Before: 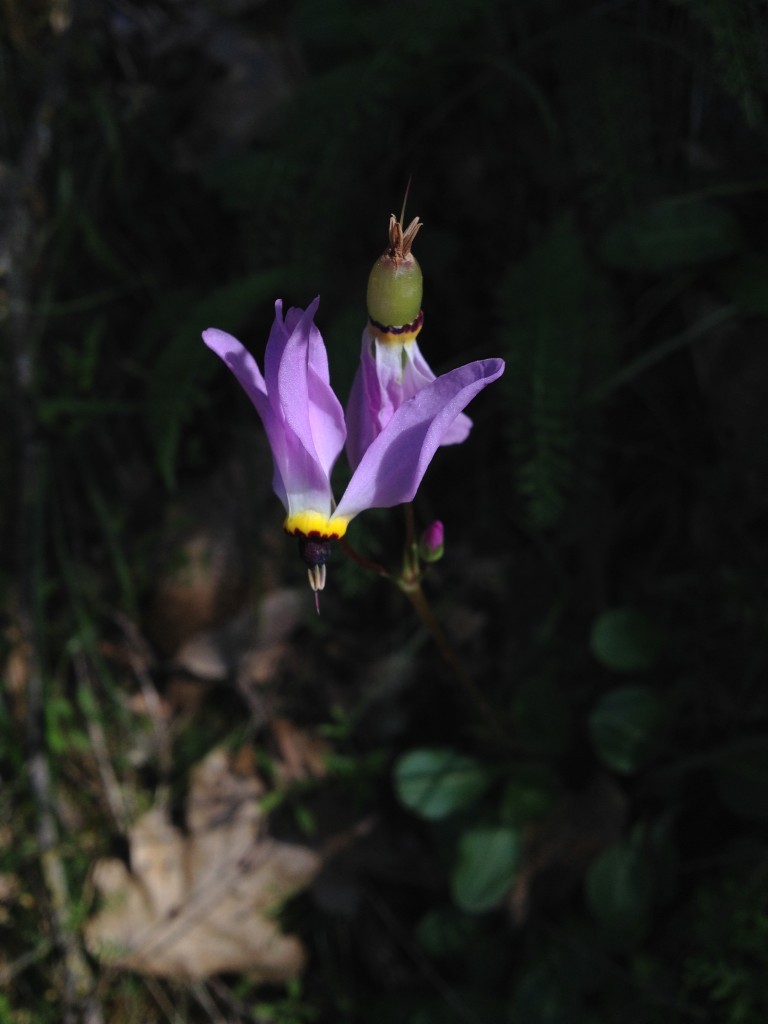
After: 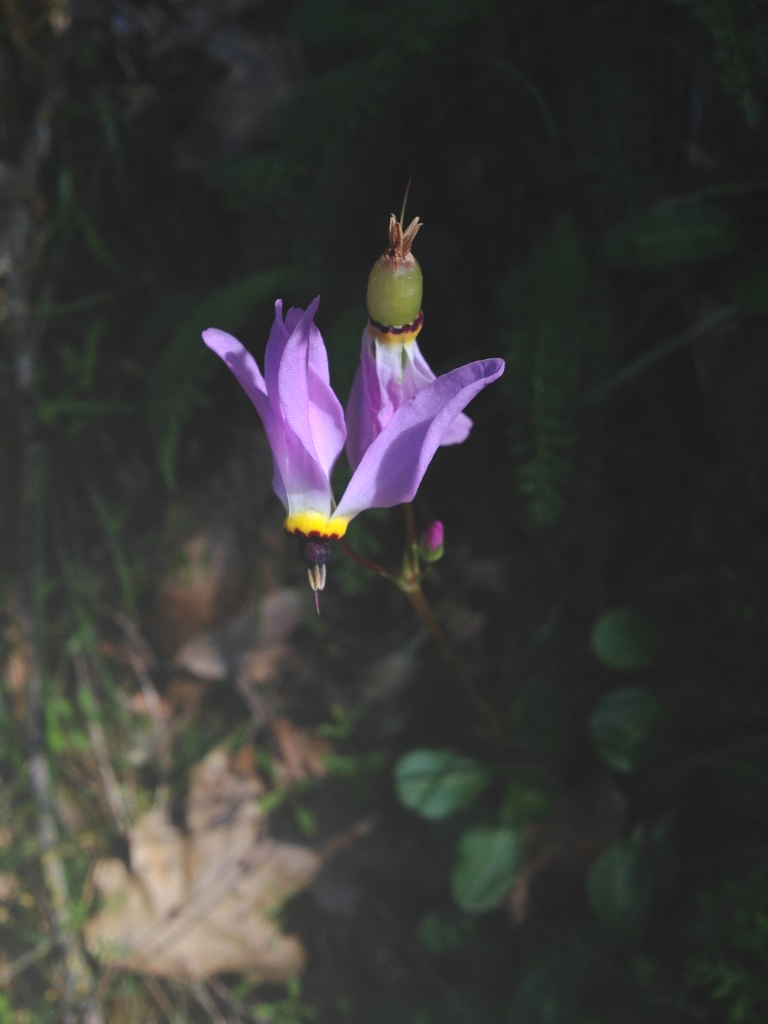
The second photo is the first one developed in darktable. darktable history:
bloom: size 70%, threshold 25%, strength 70%
exposure: exposure 0.127 EV, compensate highlight preservation false
tone equalizer: on, module defaults
